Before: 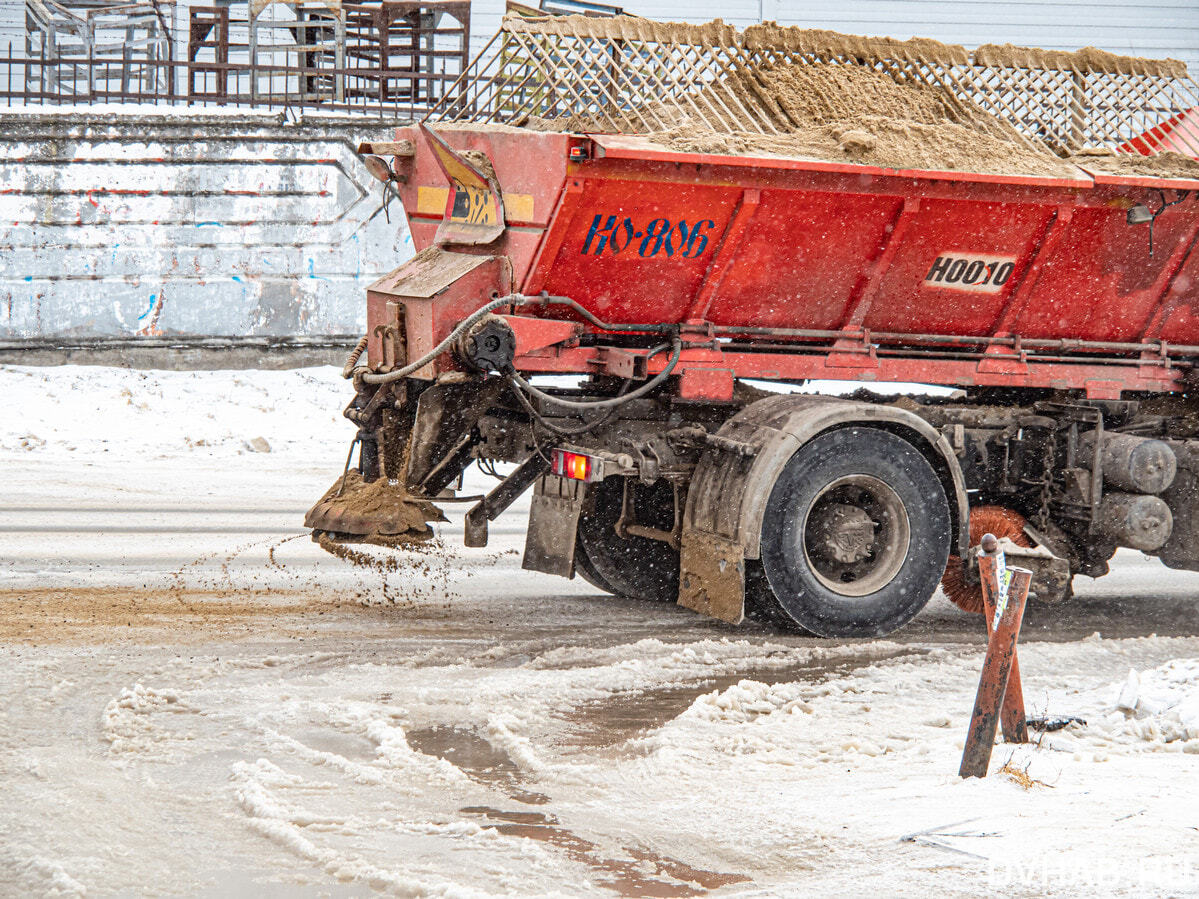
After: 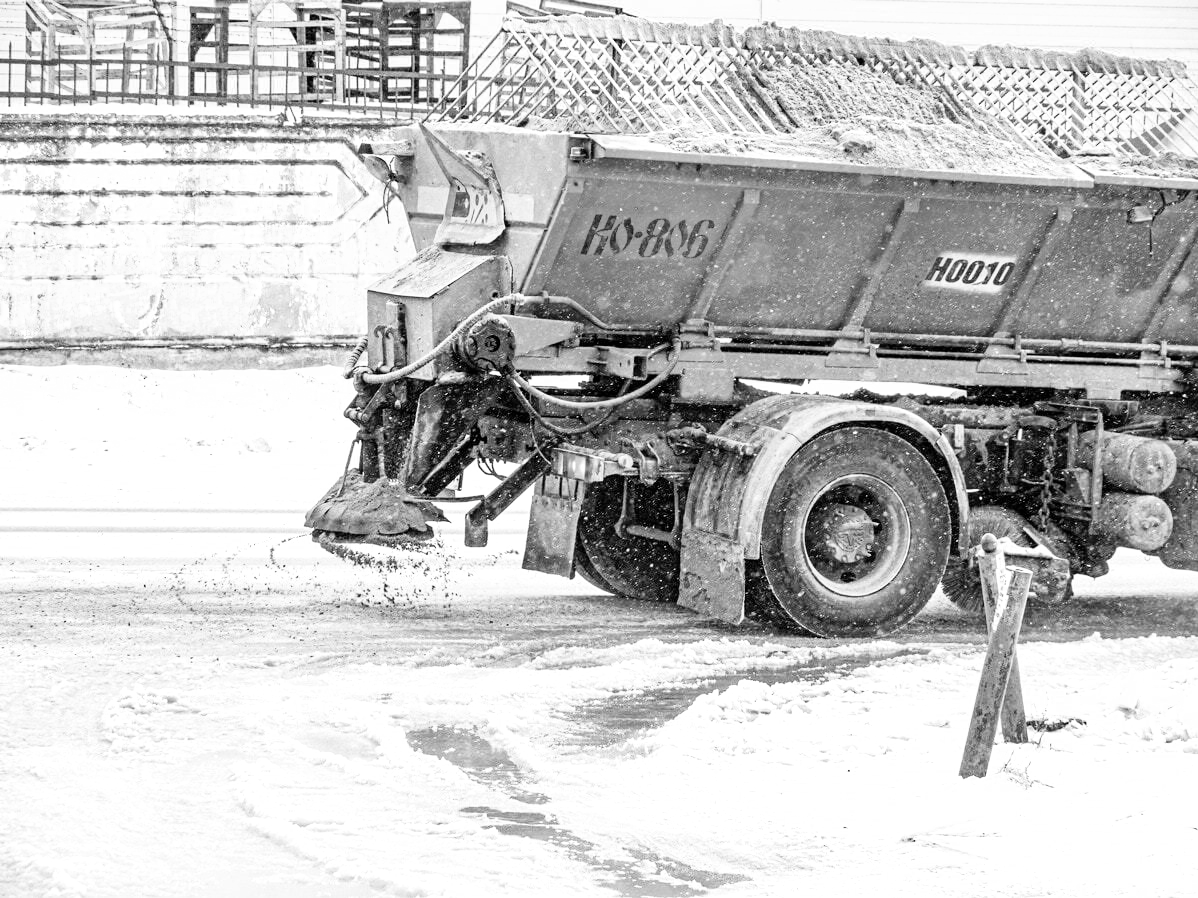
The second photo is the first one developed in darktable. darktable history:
exposure: exposure 1.15 EV, compensate highlight preservation false
monochrome: on, module defaults
filmic rgb: middle gray luminance 21.73%, black relative exposure -14 EV, white relative exposure 2.96 EV, threshold 6 EV, target black luminance 0%, hardness 8.81, latitude 59.69%, contrast 1.208, highlights saturation mix 5%, shadows ↔ highlights balance 41.6%, add noise in highlights 0, color science v3 (2019), use custom middle-gray values true, iterations of high-quality reconstruction 0, contrast in highlights soft, enable highlight reconstruction true
